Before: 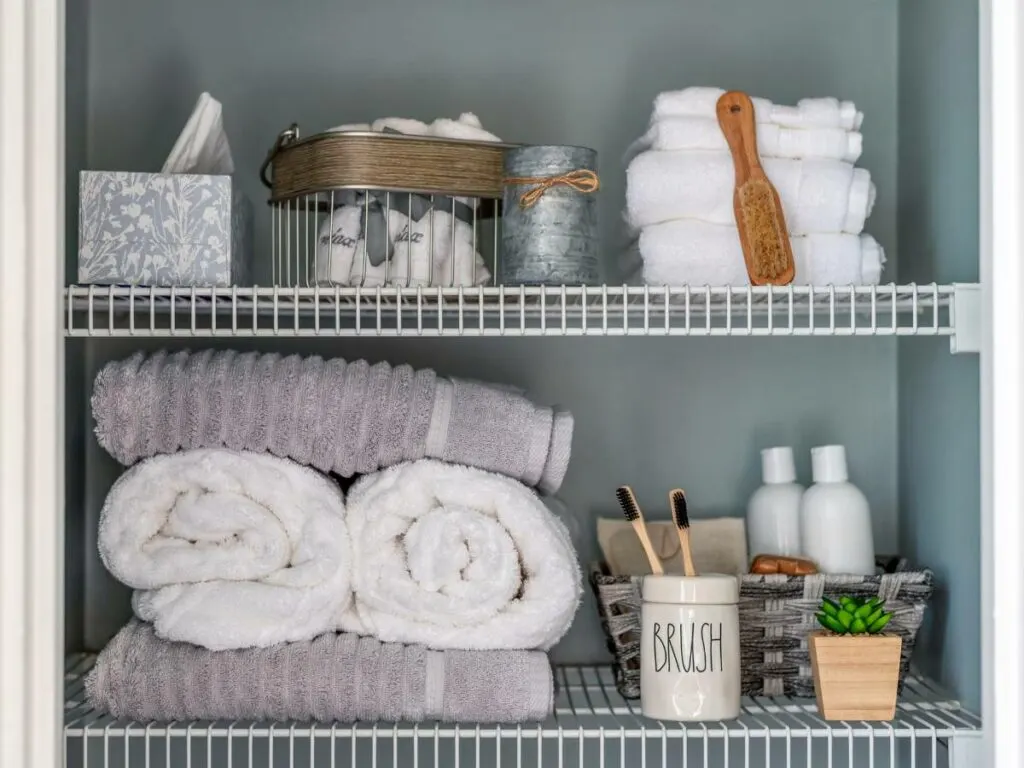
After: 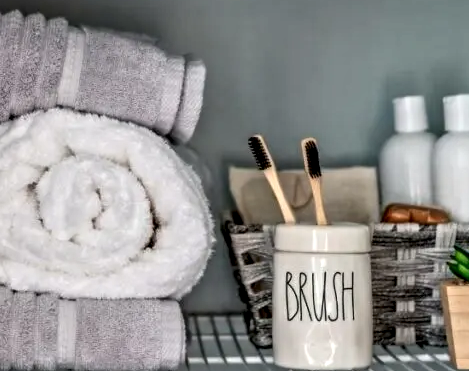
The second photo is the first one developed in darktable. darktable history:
crop: left 35.976%, top 45.819%, right 18.162%, bottom 5.807%
contrast equalizer: y [[0.511, 0.558, 0.631, 0.632, 0.559, 0.512], [0.5 ×6], [0.507, 0.559, 0.627, 0.644, 0.647, 0.647], [0 ×6], [0 ×6]]
